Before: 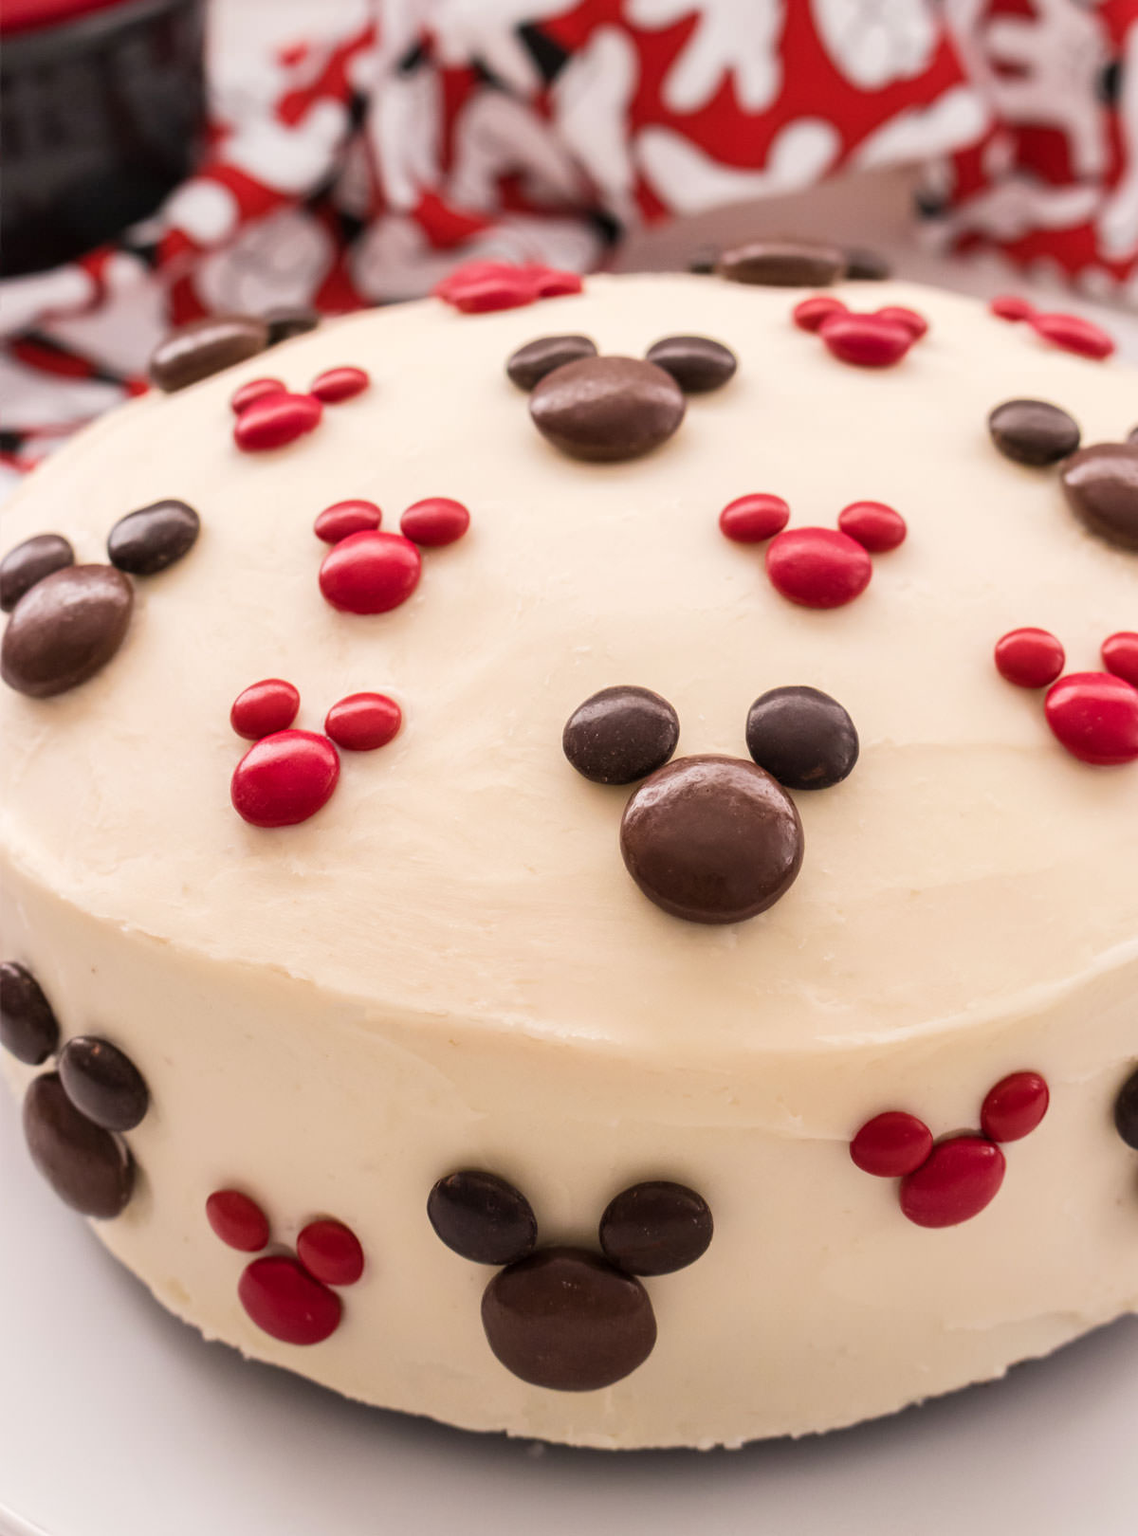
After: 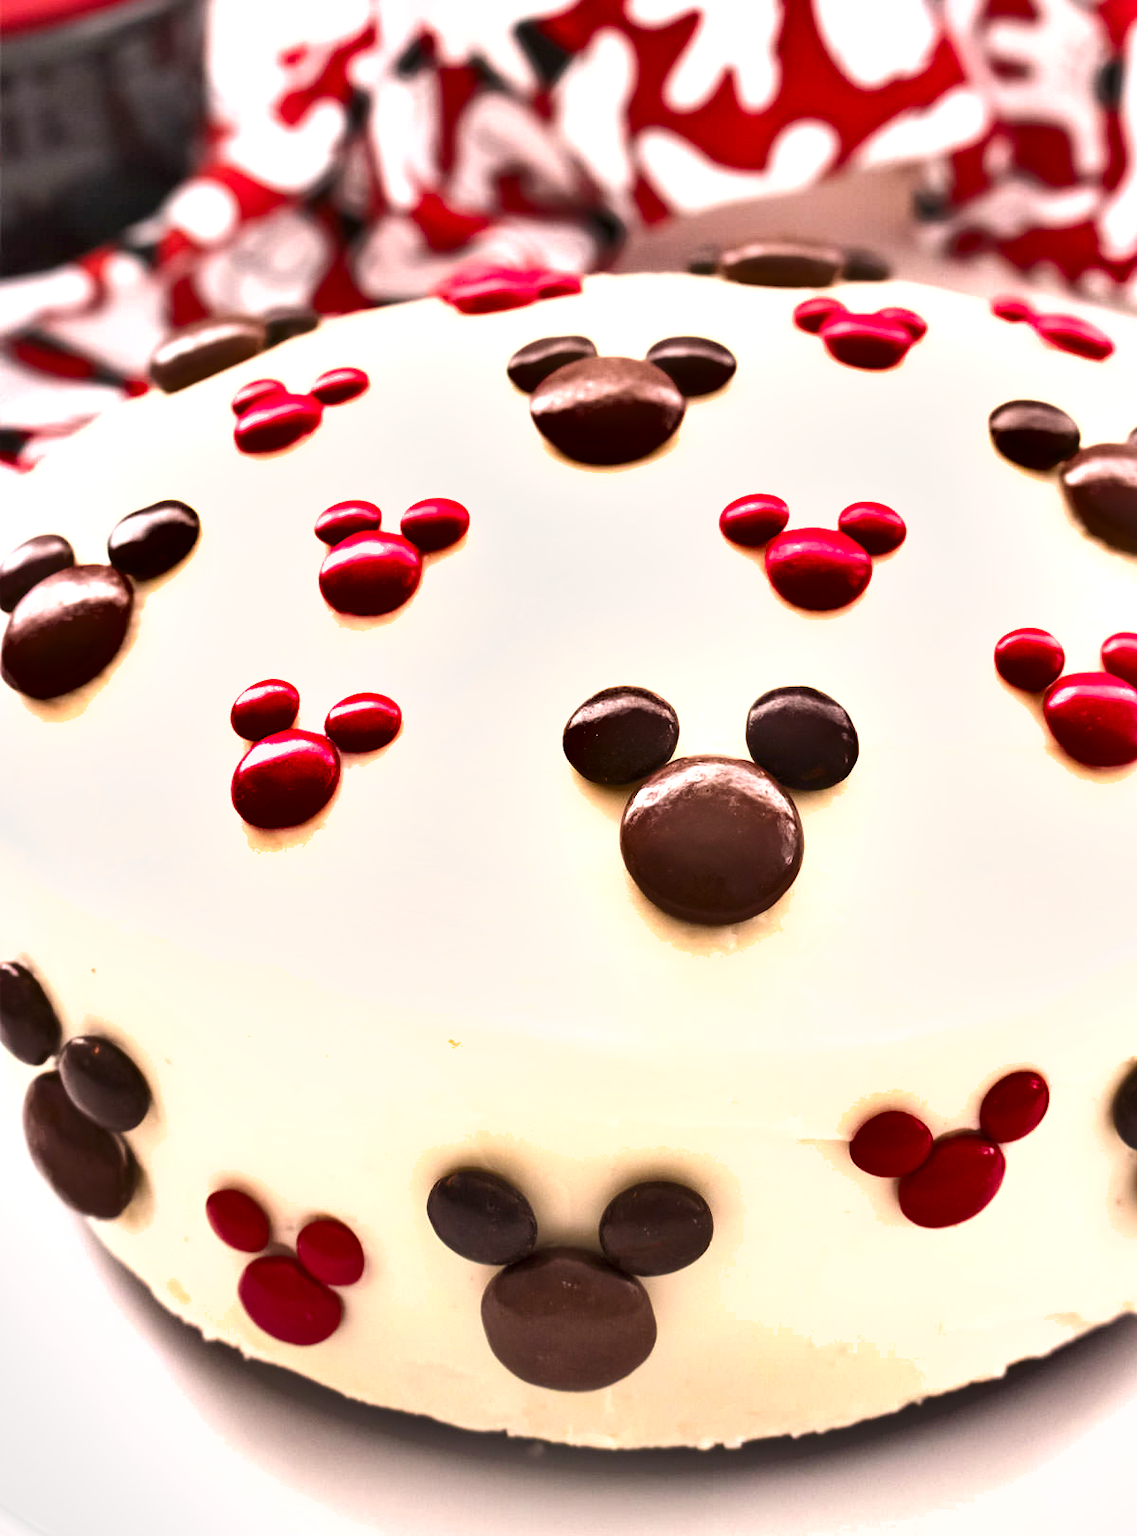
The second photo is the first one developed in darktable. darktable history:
exposure: exposure 1.071 EV, compensate highlight preservation false
shadows and highlights: soften with gaussian
